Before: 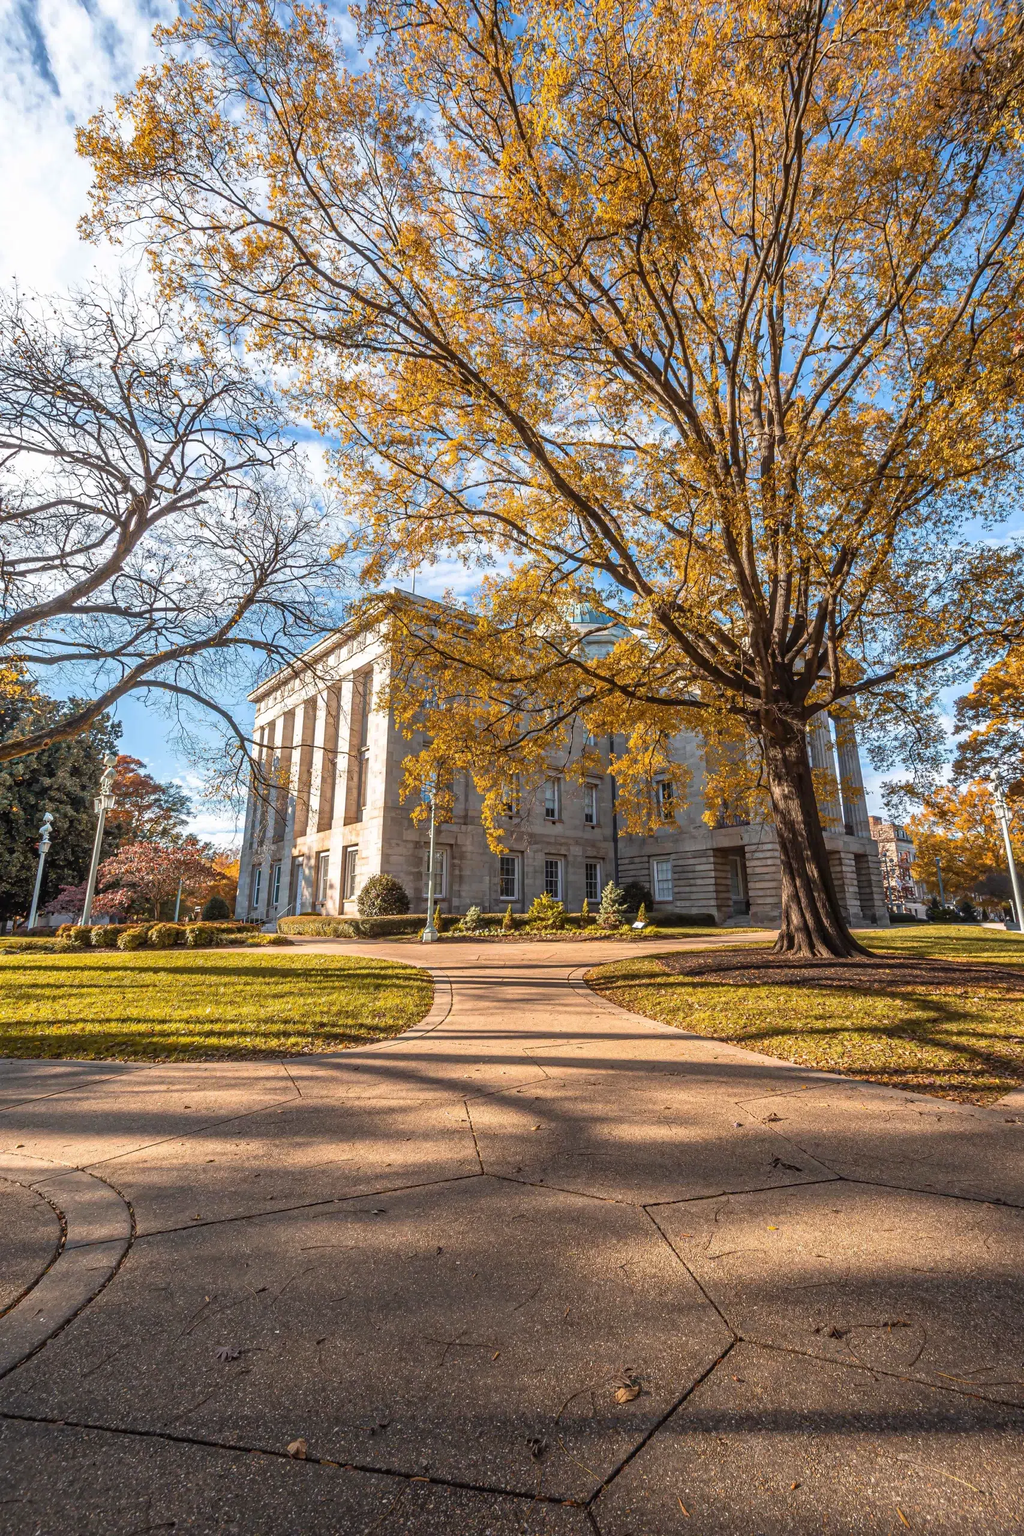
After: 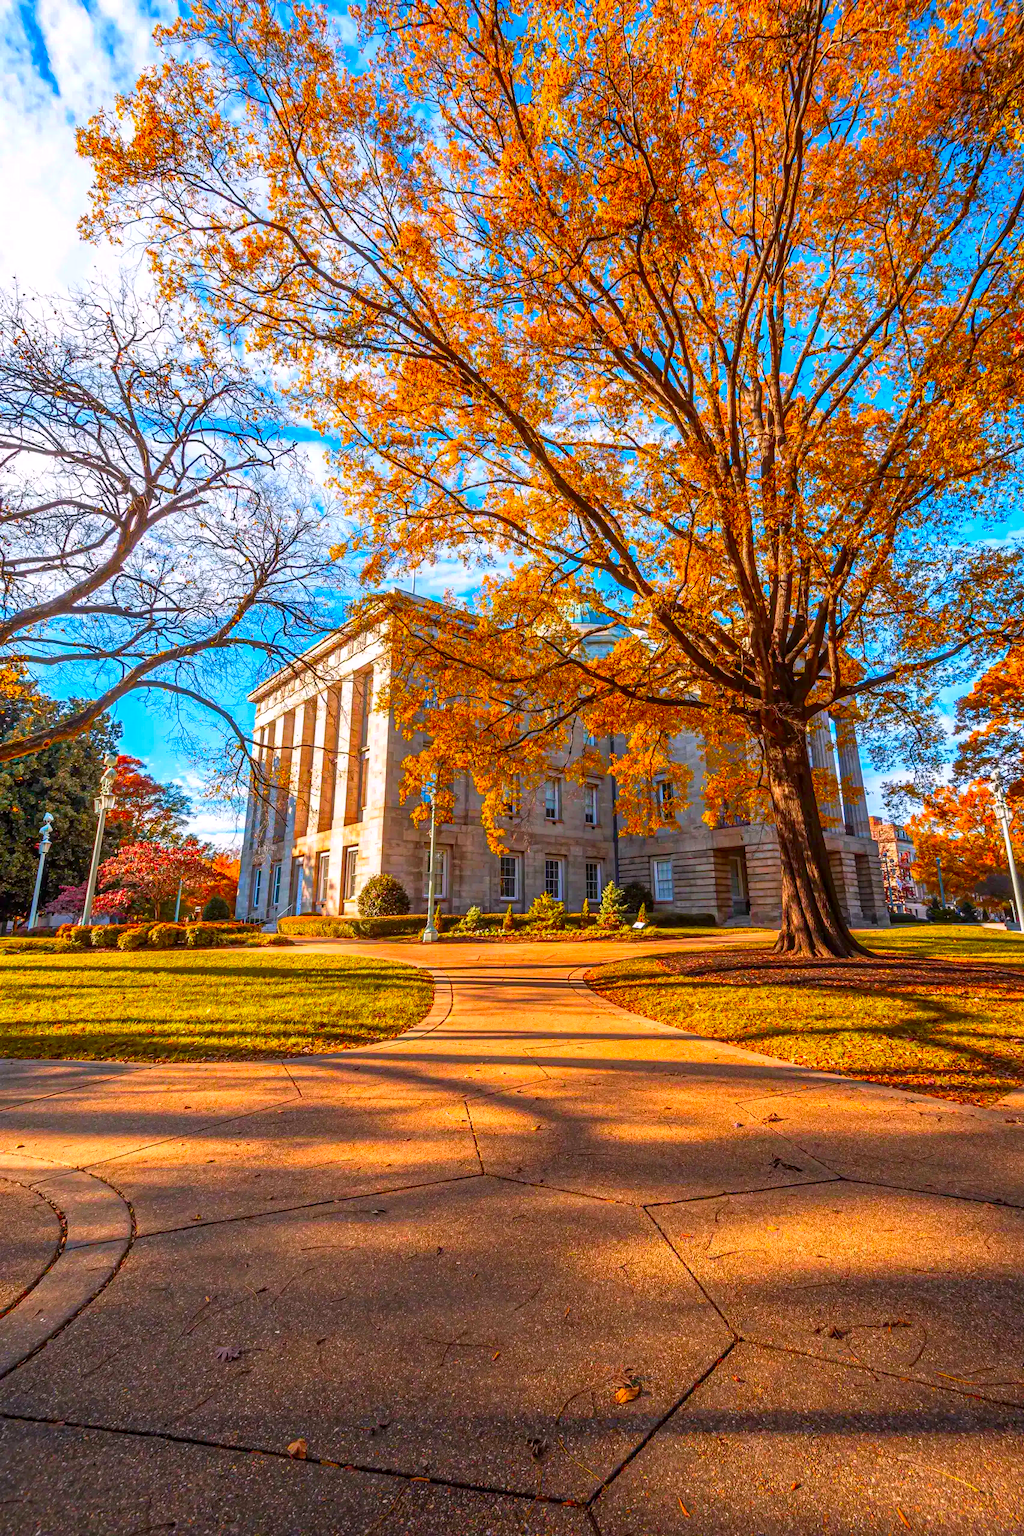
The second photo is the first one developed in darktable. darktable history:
local contrast: highlights 100%, shadows 100%, detail 120%, midtone range 0.2
color correction: highlights a* 1.59, highlights b* -1.7, saturation 2.48
